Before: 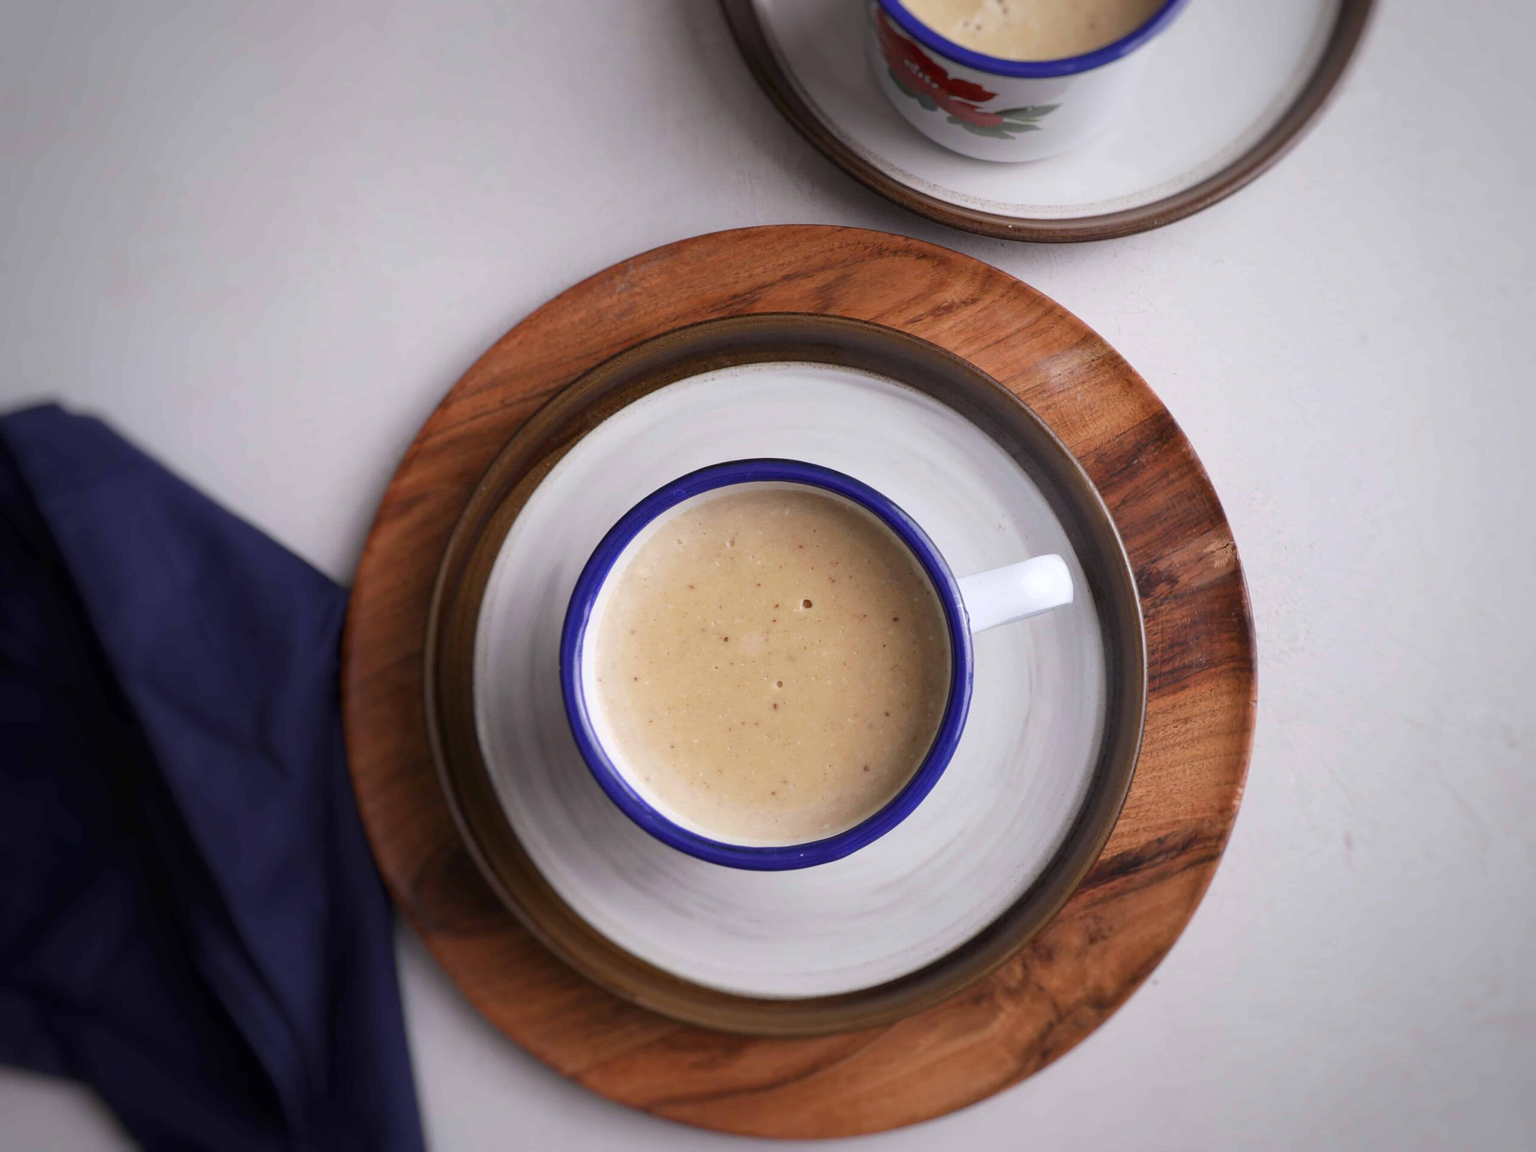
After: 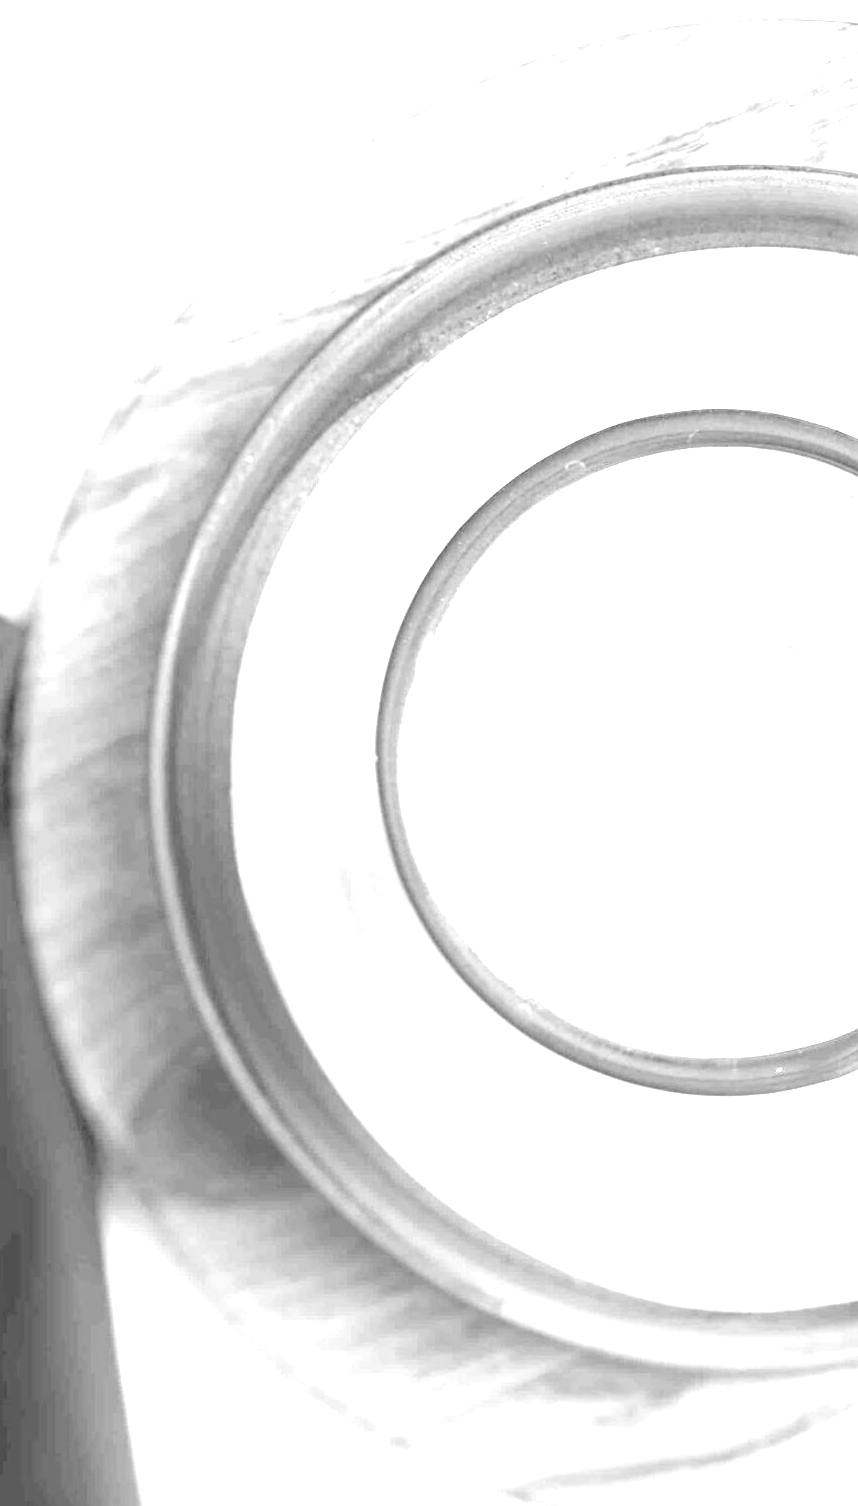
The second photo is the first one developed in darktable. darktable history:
contrast brightness saturation: brightness 0.18, saturation -0.5
monochrome: on, module defaults
crop and rotate: left 21.77%, top 18.528%, right 44.676%, bottom 2.997%
exposure: black level correction 0, exposure 4 EV, compensate exposure bias true, compensate highlight preservation false
